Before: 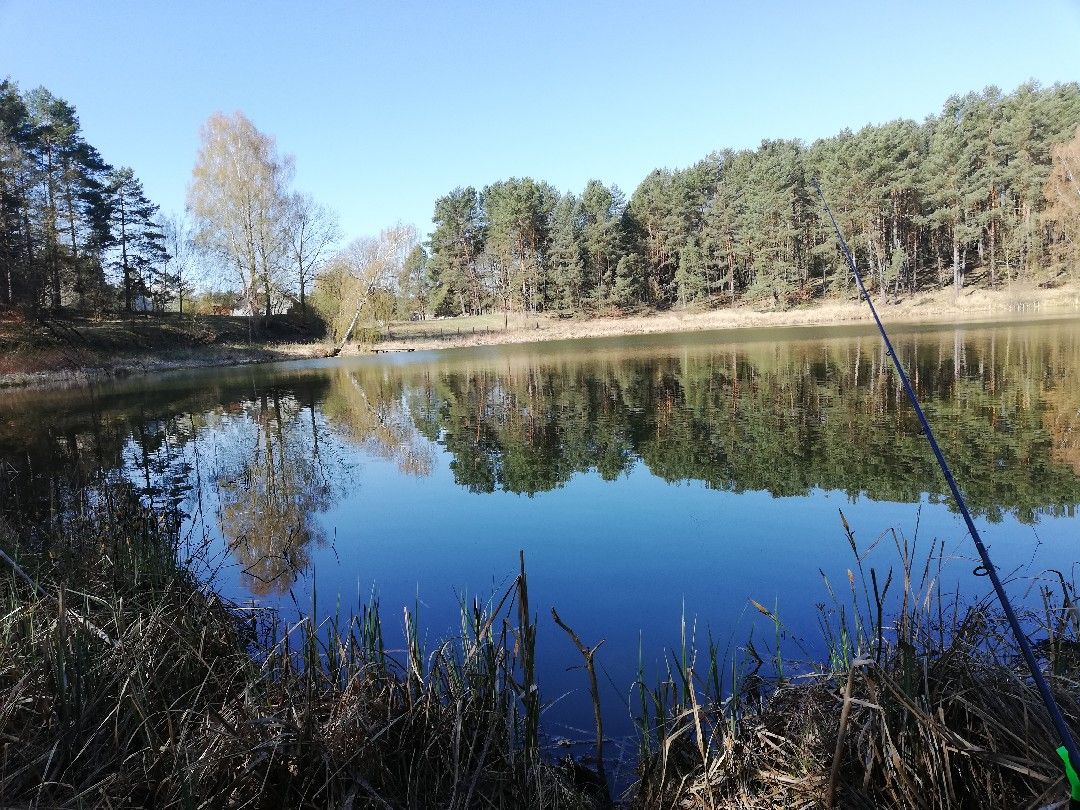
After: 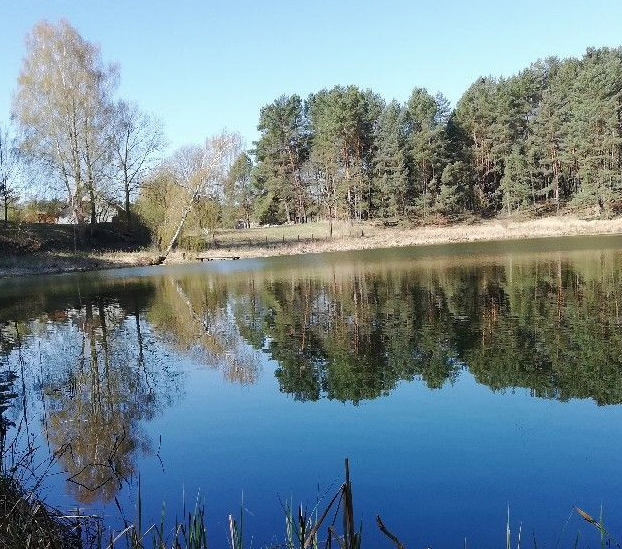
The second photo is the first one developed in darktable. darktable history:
tone curve: curves: ch0 [(0, 0) (0.641, 0.595) (1, 1)], color space Lab, independent channels, preserve colors none
crop: left 16.224%, top 11.422%, right 26.16%, bottom 20.677%
